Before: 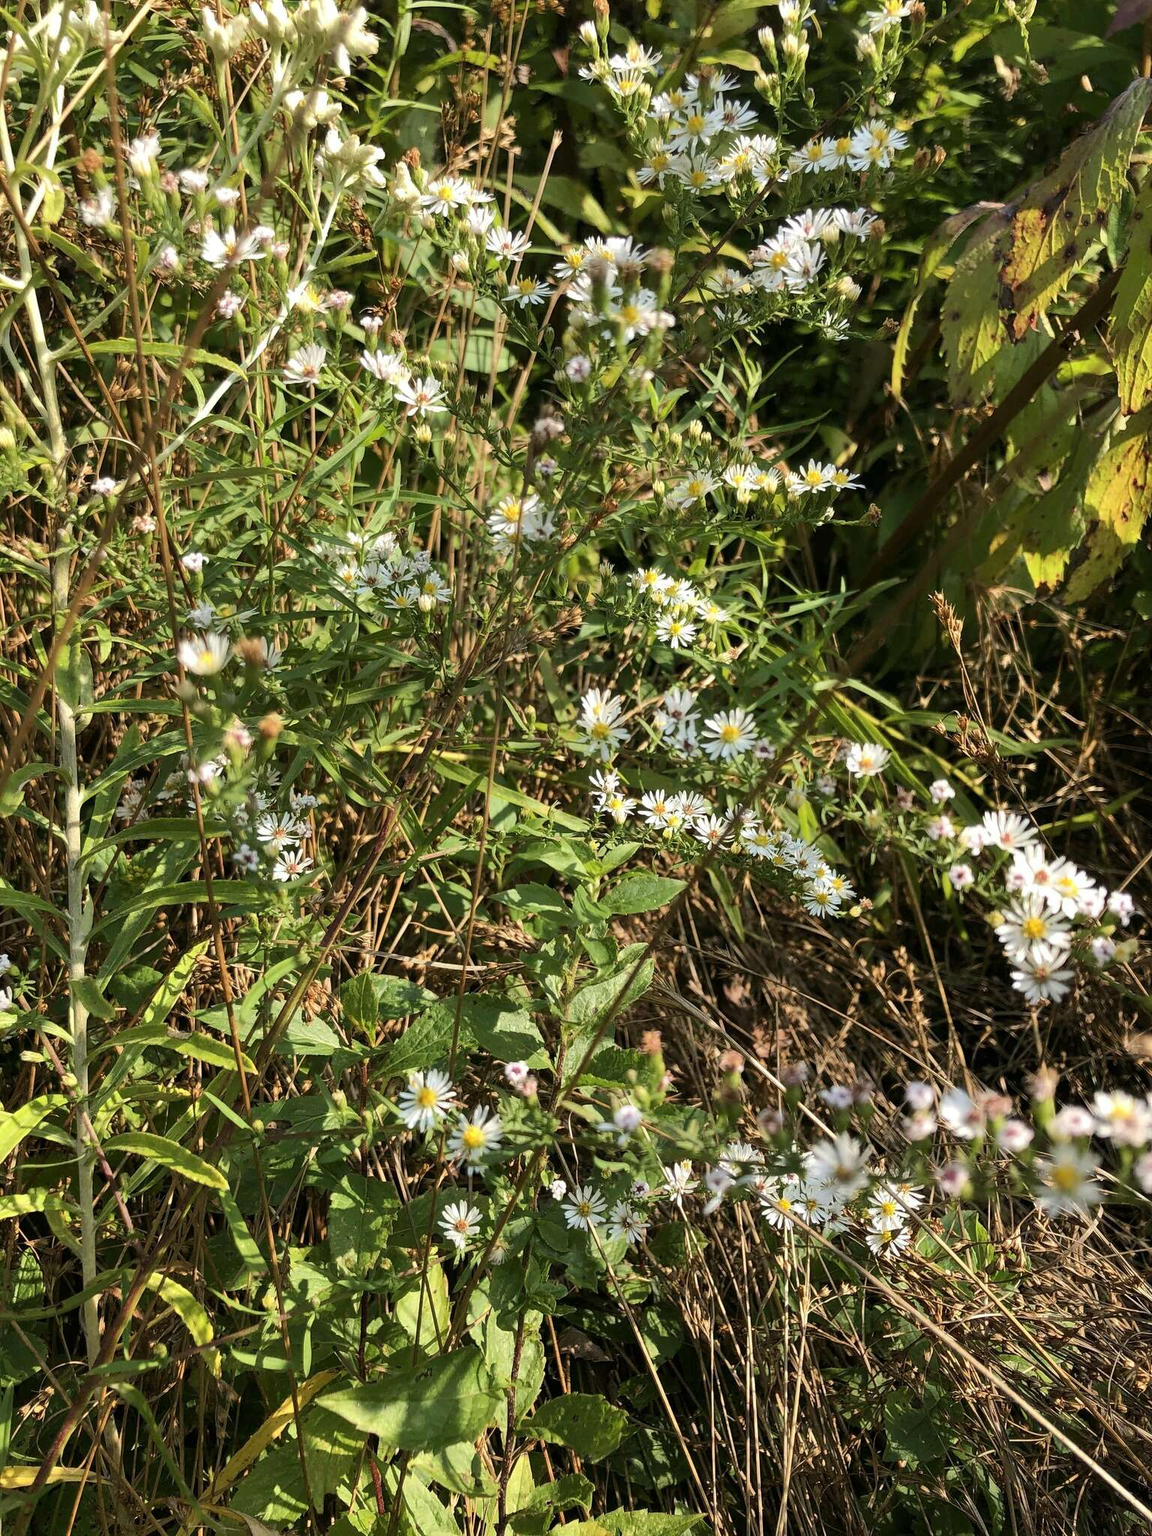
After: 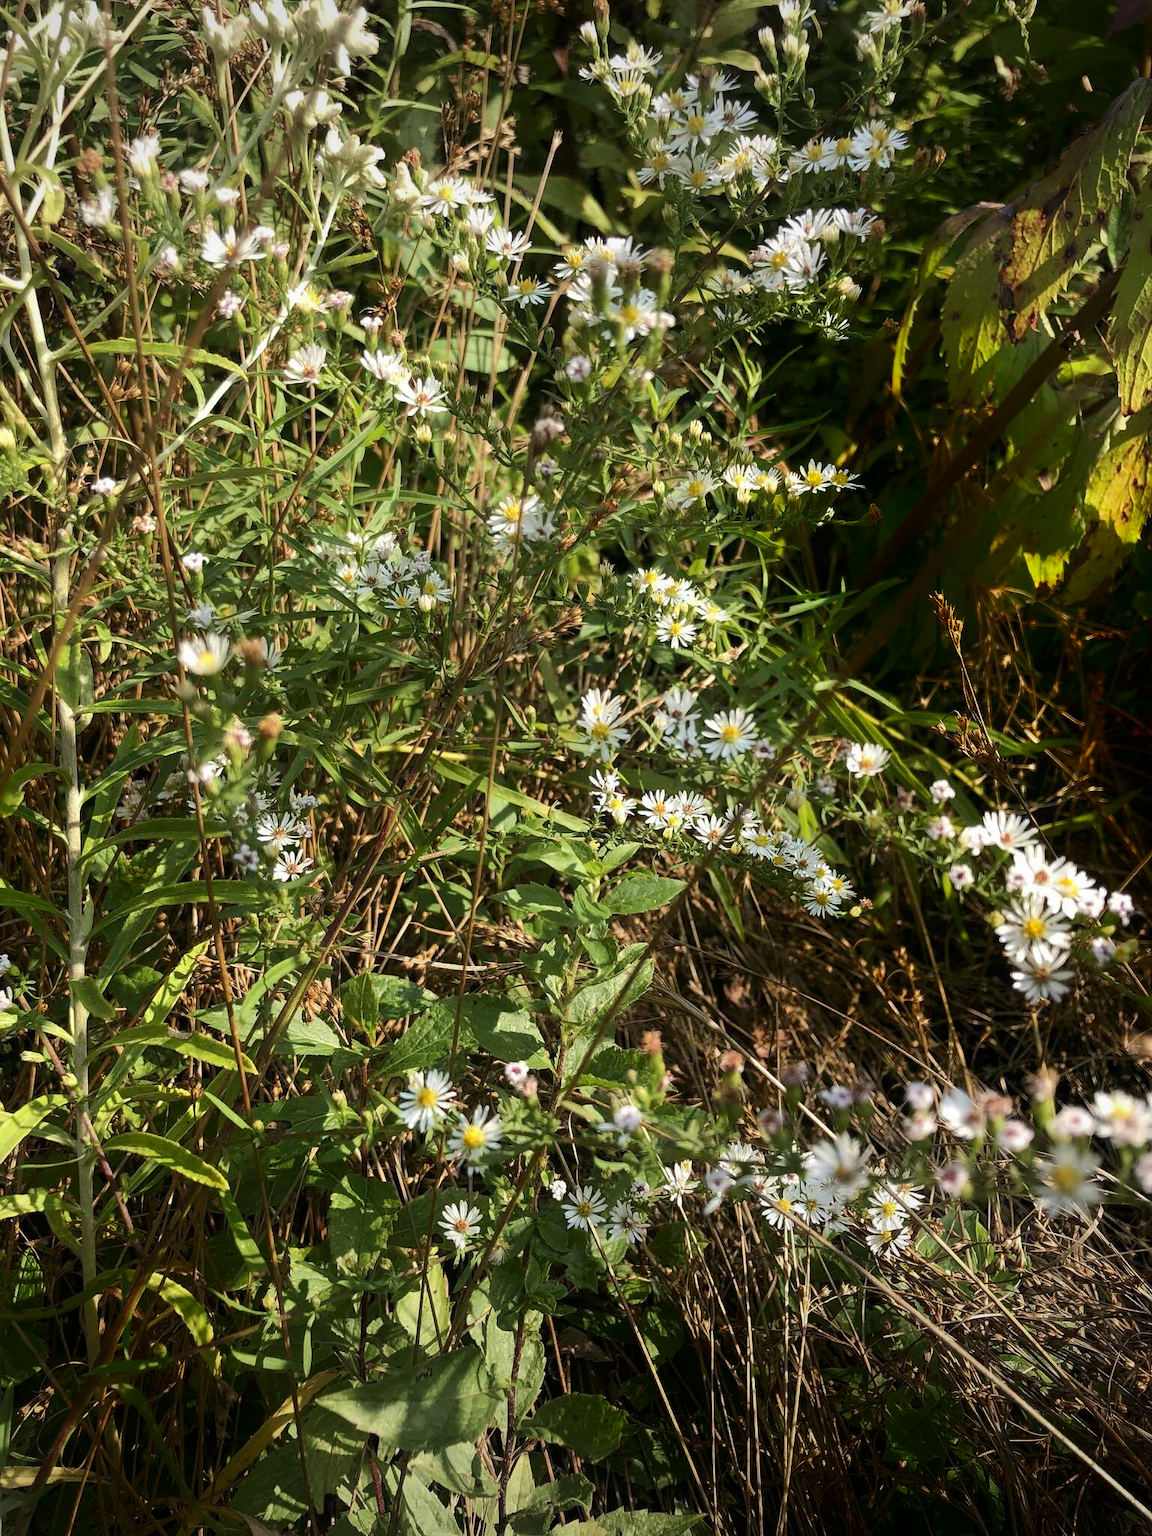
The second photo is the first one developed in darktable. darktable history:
vignetting: fall-off start 98.28%, fall-off radius 100.04%, brightness -0.397, saturation -0.308, center (-0.032, -0.047), width/height ratio 1.428
shadows and highlights: shadows -87.02, highlights -36.64, soften with gaussian
